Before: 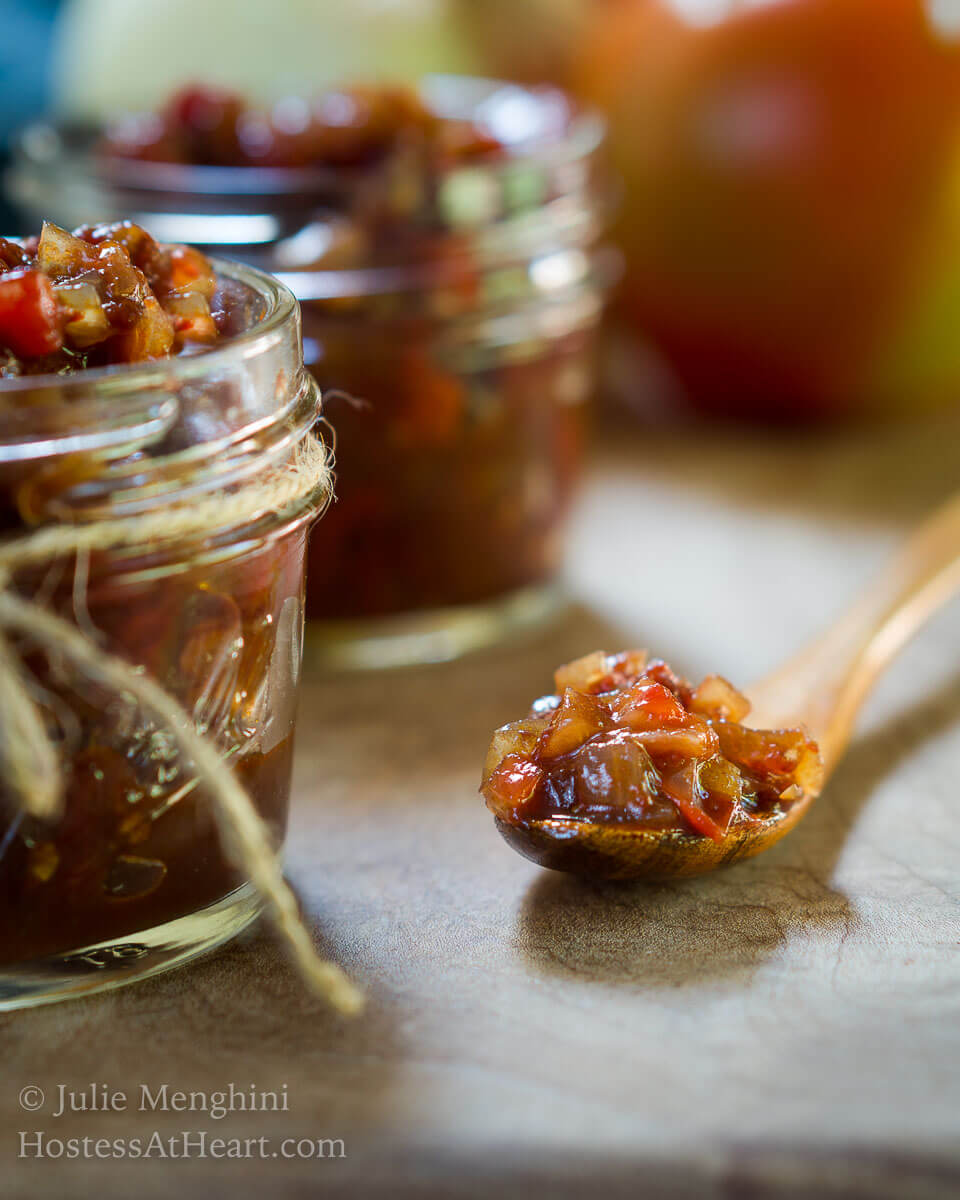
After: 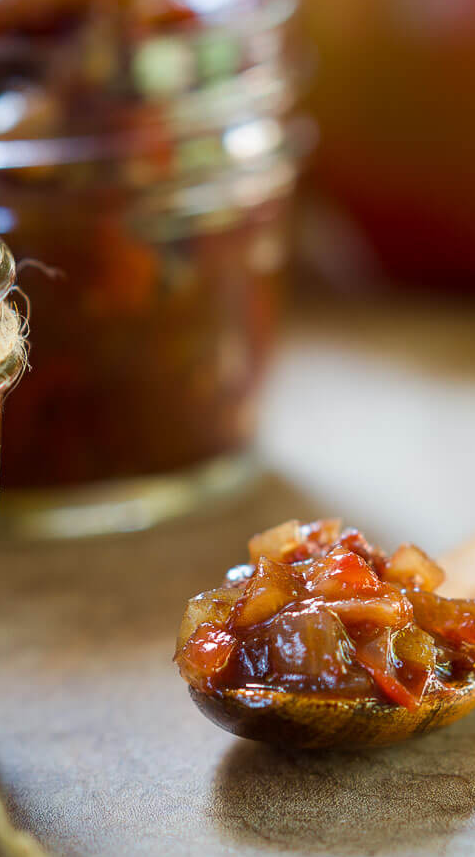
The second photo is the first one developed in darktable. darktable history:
crop: left 31.923%, top 10.953%, right 18.535%, bottom 17.604%
